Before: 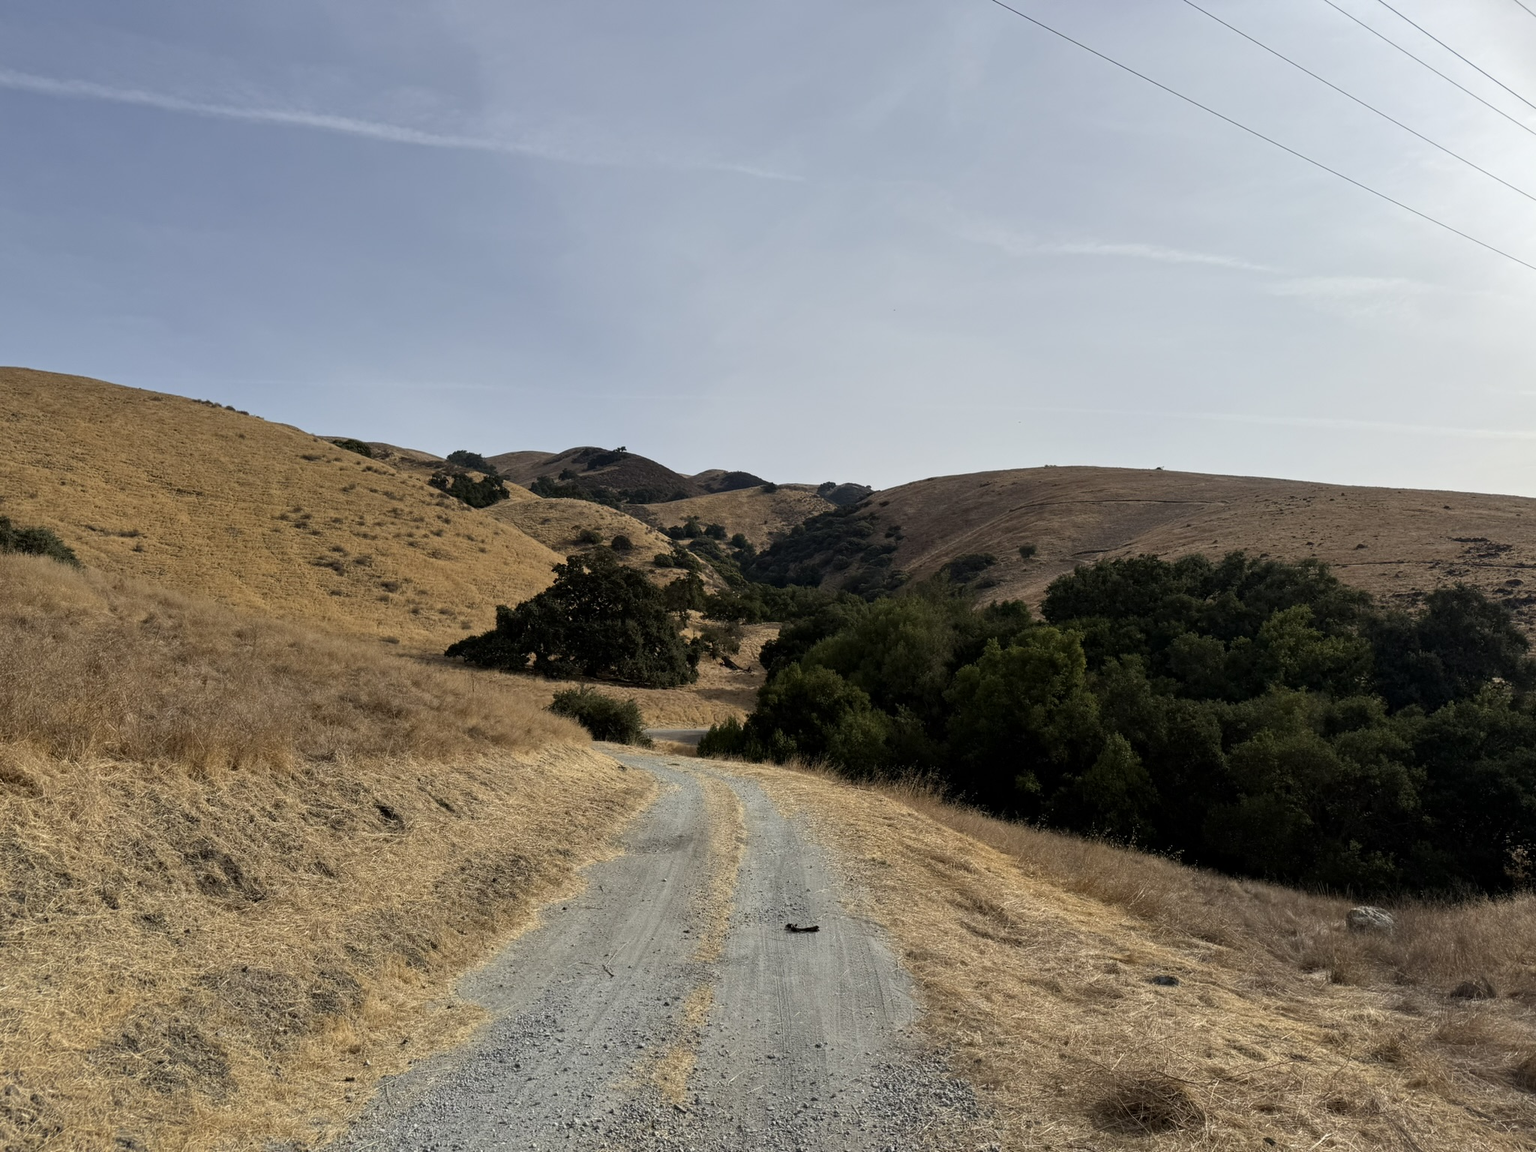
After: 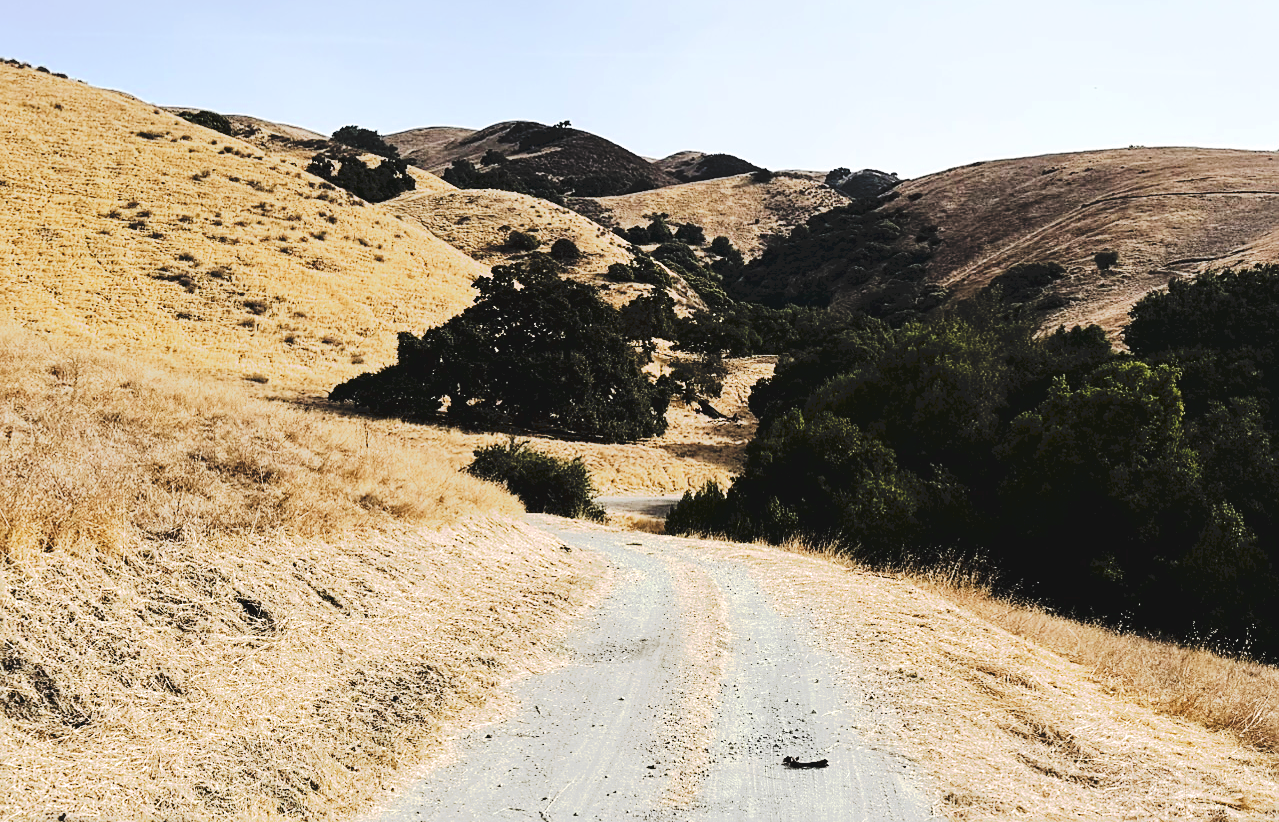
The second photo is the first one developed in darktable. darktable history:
exposure: black level correction 0, exposure 1.099 EV, compensate highlight preservation false
sharpen: on, module defaults
crop: left 12.91%, top 30.987%, right 24.618%, bottom 15.495%
tone curve: curves: ch0 [(0, 0) (0.003, 0.108) (0.011, 0.113) (0.025, 0.113) (0.044, 0.121) (0.069, 0.132) (0.1, 0.145) (0.136, 0.158) (0.177, 0.182) (0.224, 0.215) (0.277, 0.27) (0.335, 0.341) (0.399, 0.424) (0.468, 0.528) (0.543, 0.622) (0.623, 0.721) (0.709, 0.79) (0.801, 0.846) (0.898, 0.871) (1, 1)], preserve colors none
filmic rgb: black relative exposure -4.04 EV, white relative exposure 2.99 EV, hardness 3.02, contrast 1.493
